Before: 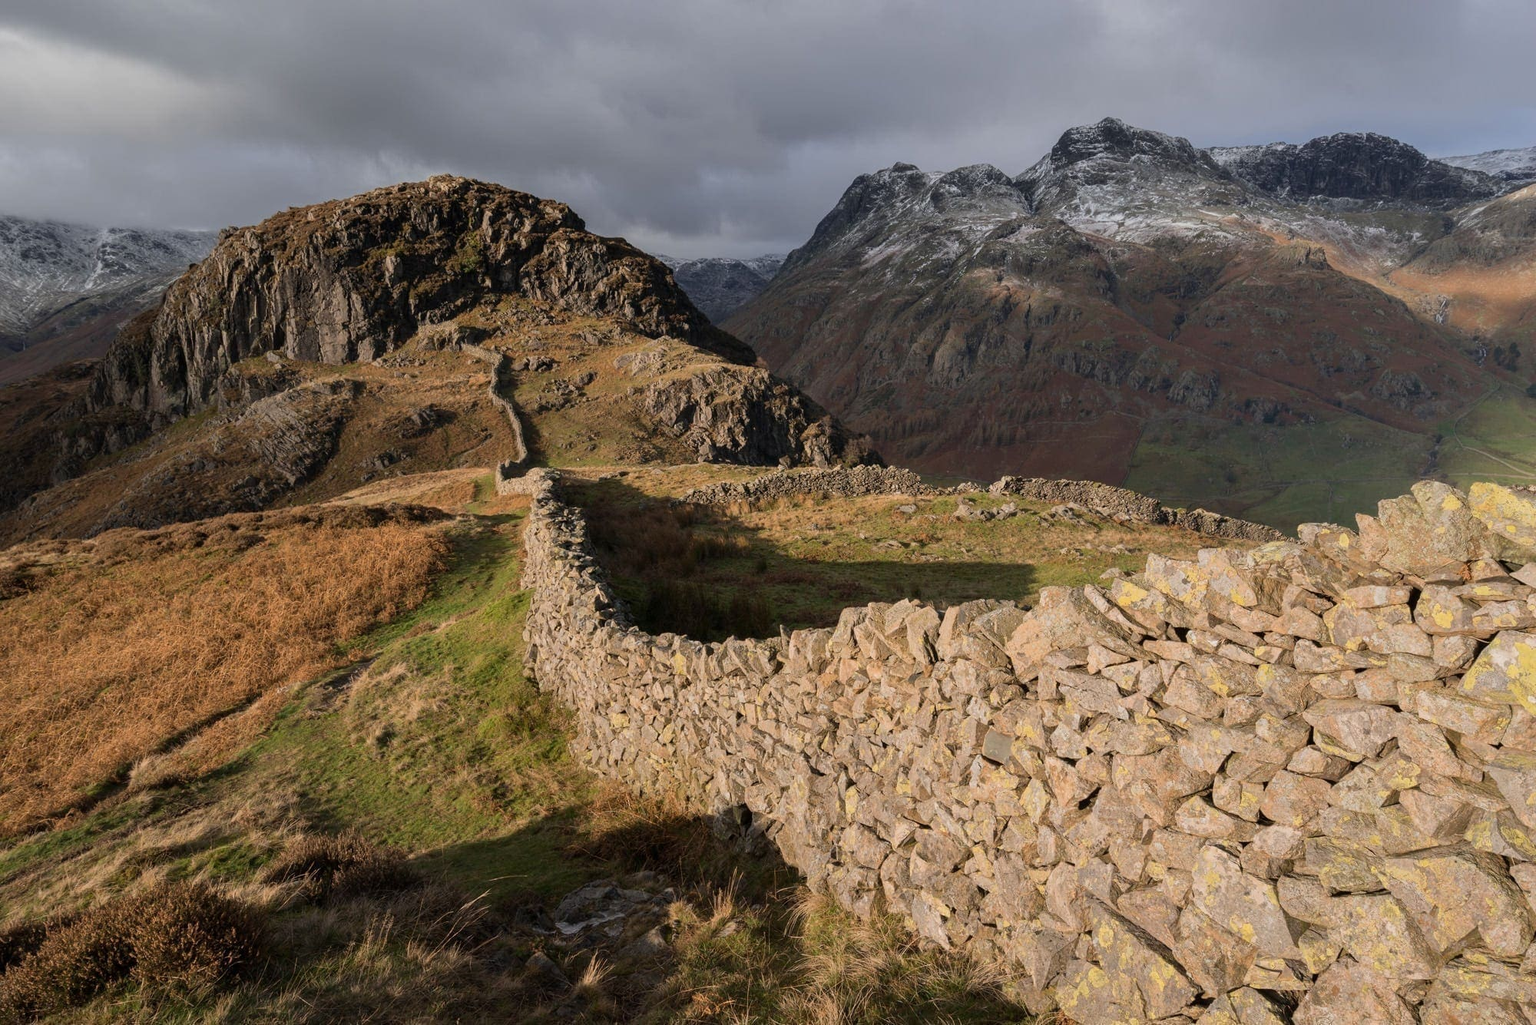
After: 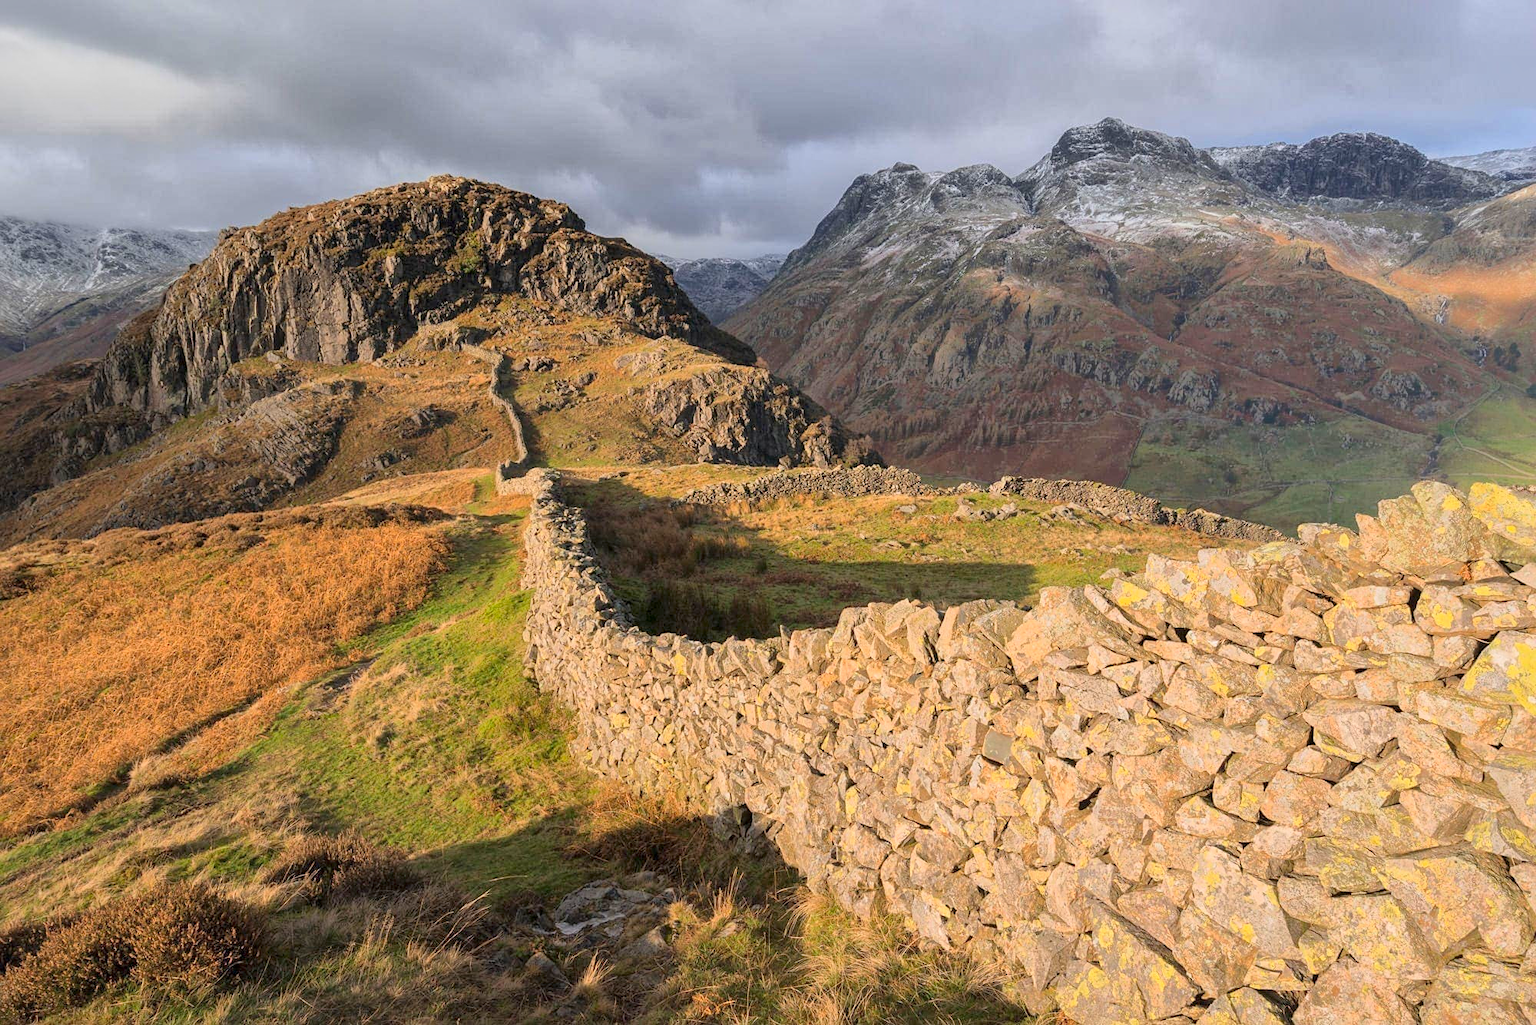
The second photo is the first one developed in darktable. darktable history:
global tonemap: drago (1, 100), detail 1
sharpen: amount 0.2
exposure: black level correction 0, exposure 1.675 EV, compensate exposure bias true, compensate highlight preservation false
white balance: emerald 1
